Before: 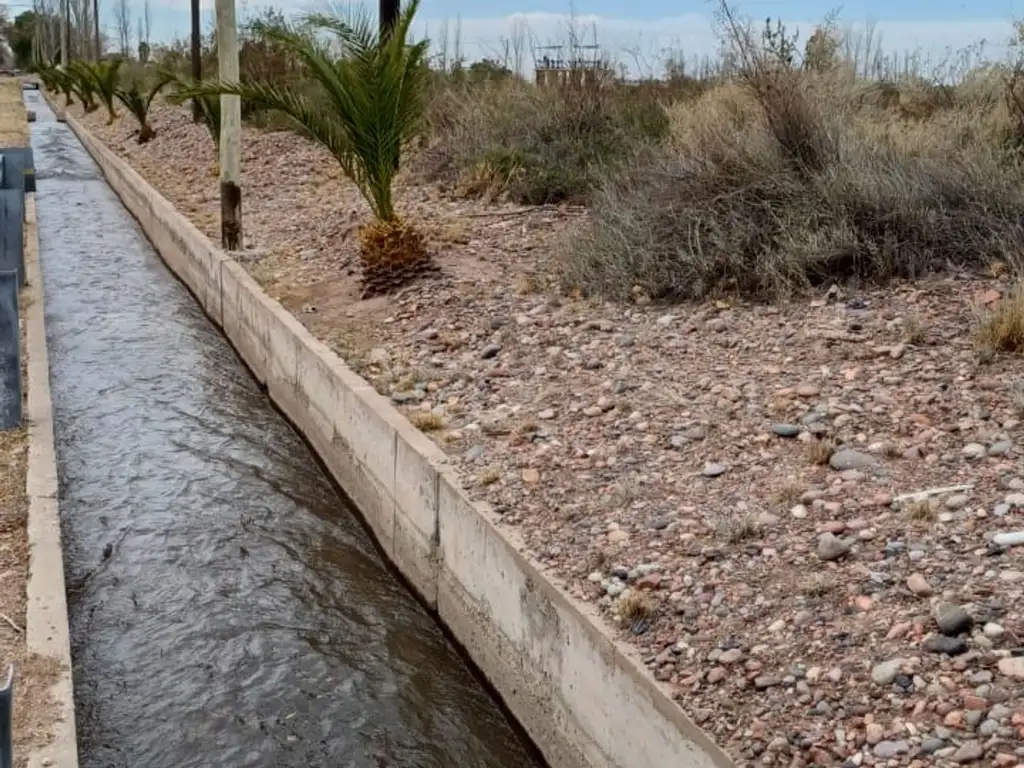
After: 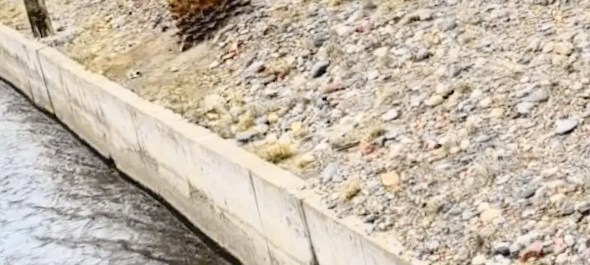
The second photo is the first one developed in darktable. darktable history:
crop: left 13.312%, top 31.28%, right 24.627%, bottom 15.582%
contrast brightness saturation: contrast 0.14, brightness 0.21
tone curve: curves: ch0 [(0, 0.024) (0.049, 0.038) (0.176, 0.162) (0.311, 0.337) (0.416, 0.471) (0.565, 0.658) (0.817, 0.911) (1, 1)]; ch1 [(0, 0) (0.339, 0.358) (0.445, 0.439) (0.476, 0.47) (0.504, 0.504) (0.53, 0.511) (0.557, 0.558) (0.627, 0.664) (0.728, 0.786) (1, 1)]; ch2 [(0, 0) (0.327, 0.324) (0.417, 0.44) (0.46, 0.453) (0.502, 0.504) (0.526, 0.52) (0.549, 0.561) (0.619, 0.657) (0.76, 0.765) (1, 1)], color space Lab, independent channels, preserve colors none
rotate and perspective: rotation -14.8°, crop left 0.1, crop right 0.903, crop top 0.25, crop bottom 0.748
